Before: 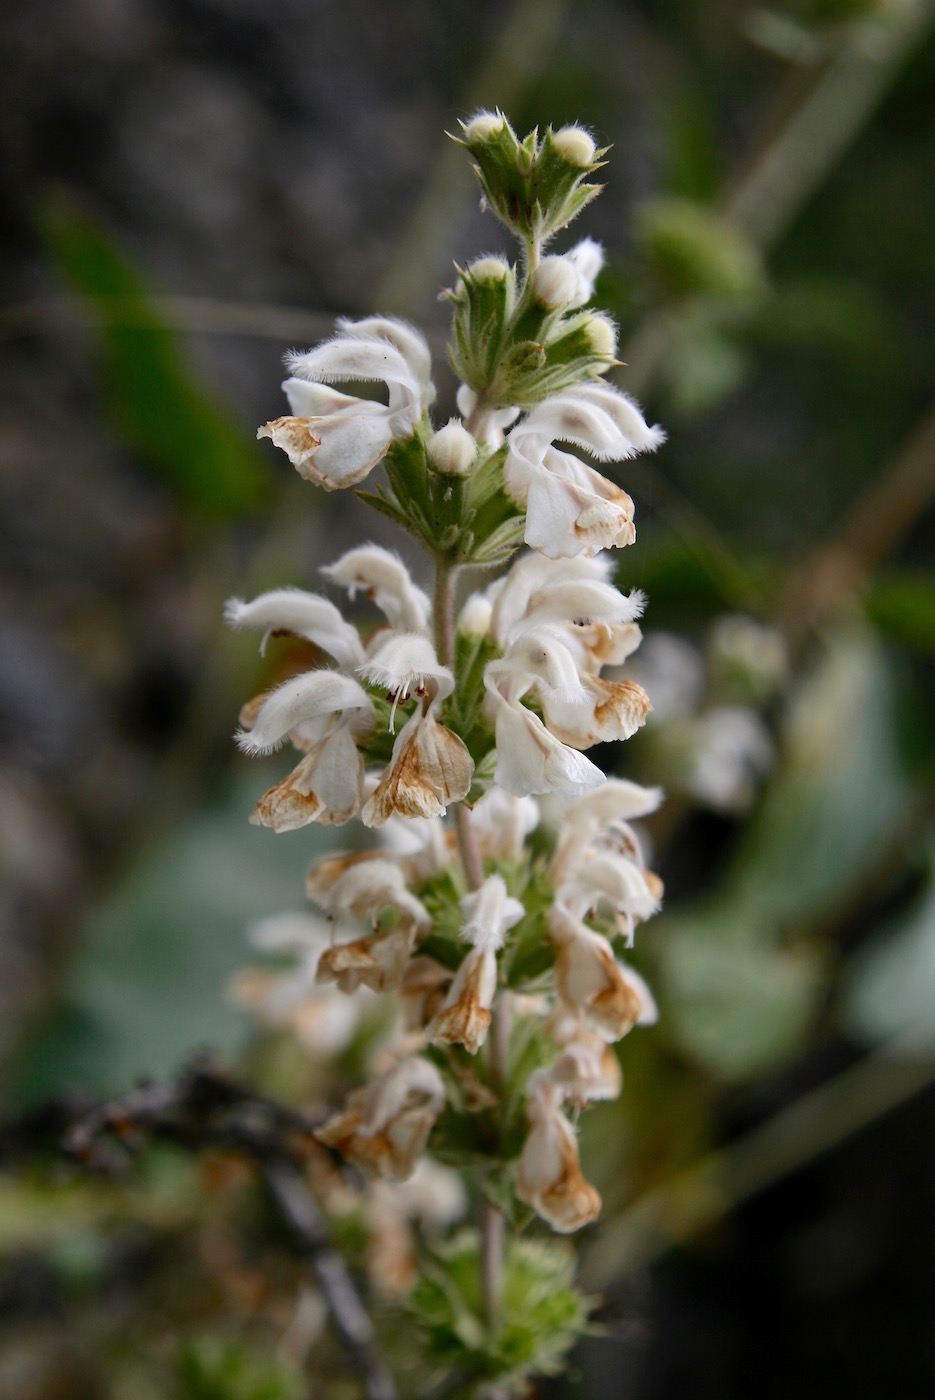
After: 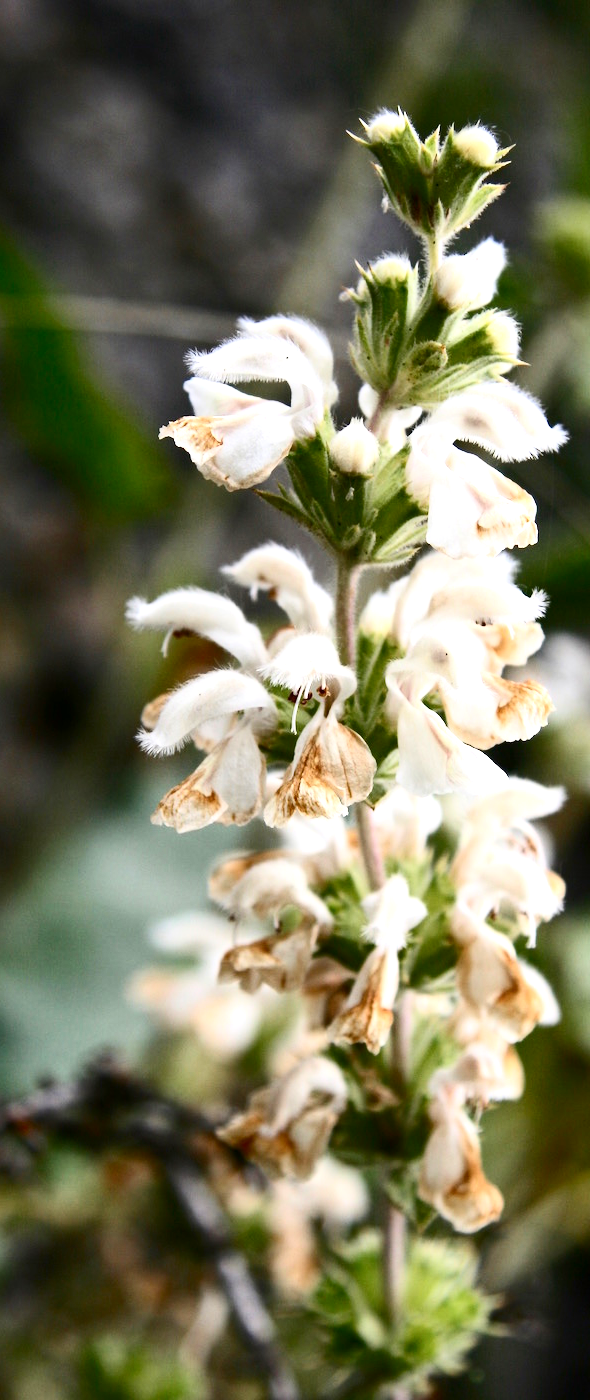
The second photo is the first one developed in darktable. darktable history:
crop: left 10.533%, right 26.363%
exposure: exposure 1 EV, compensate highlight preservation false
contrast brightness saturation: contrast 0.28
